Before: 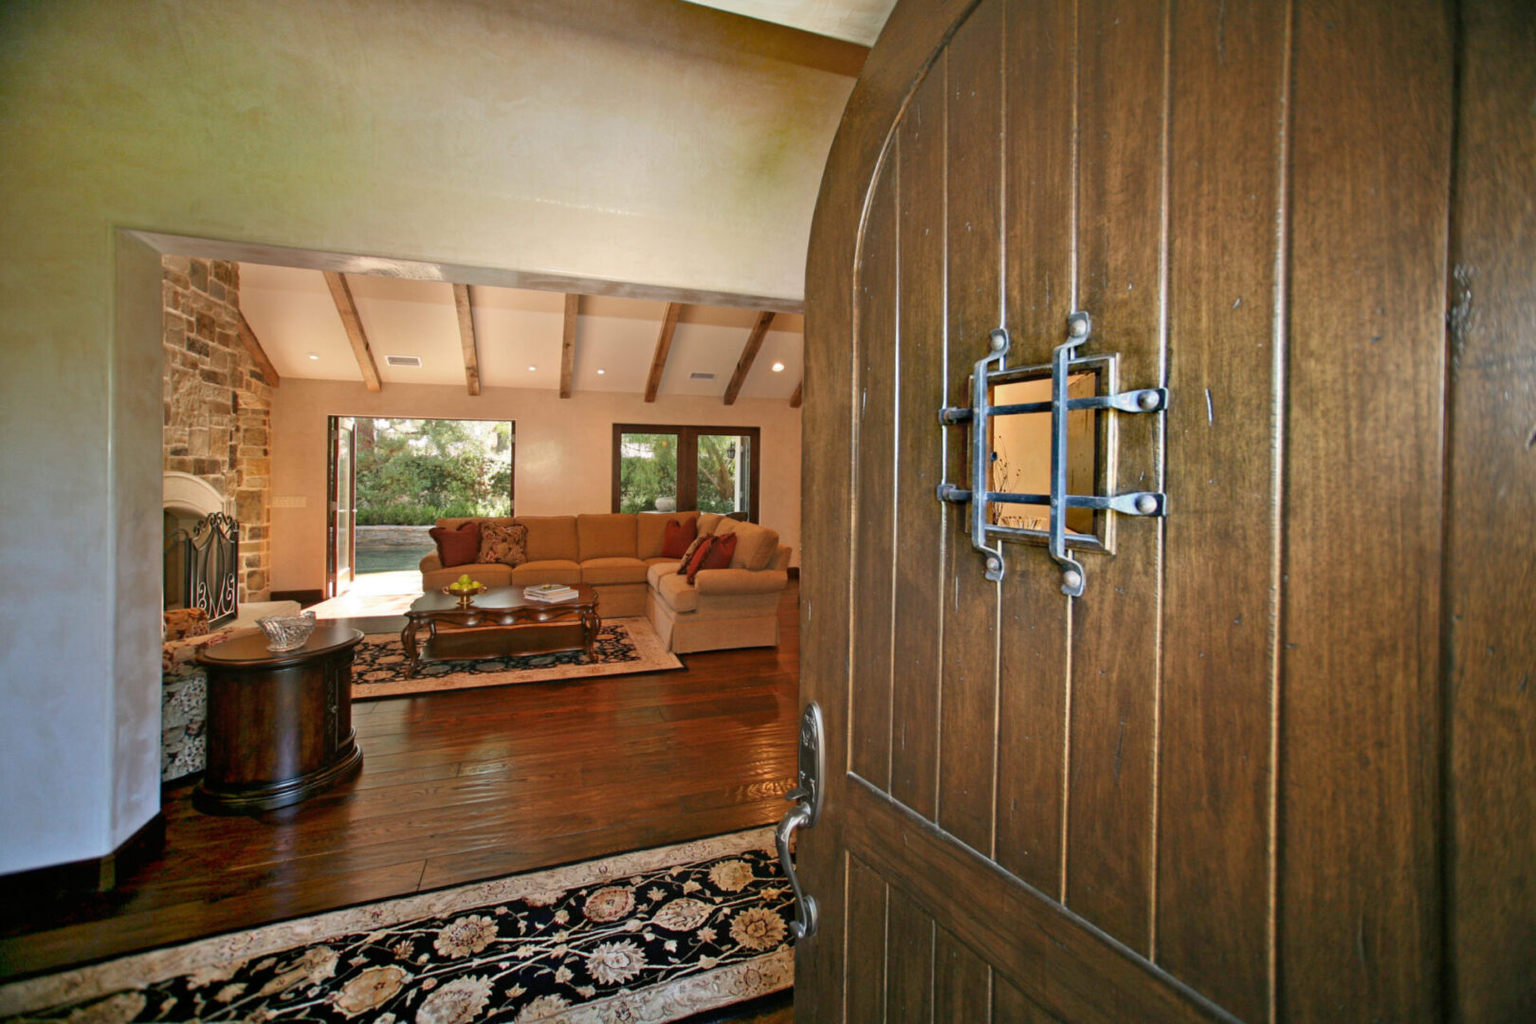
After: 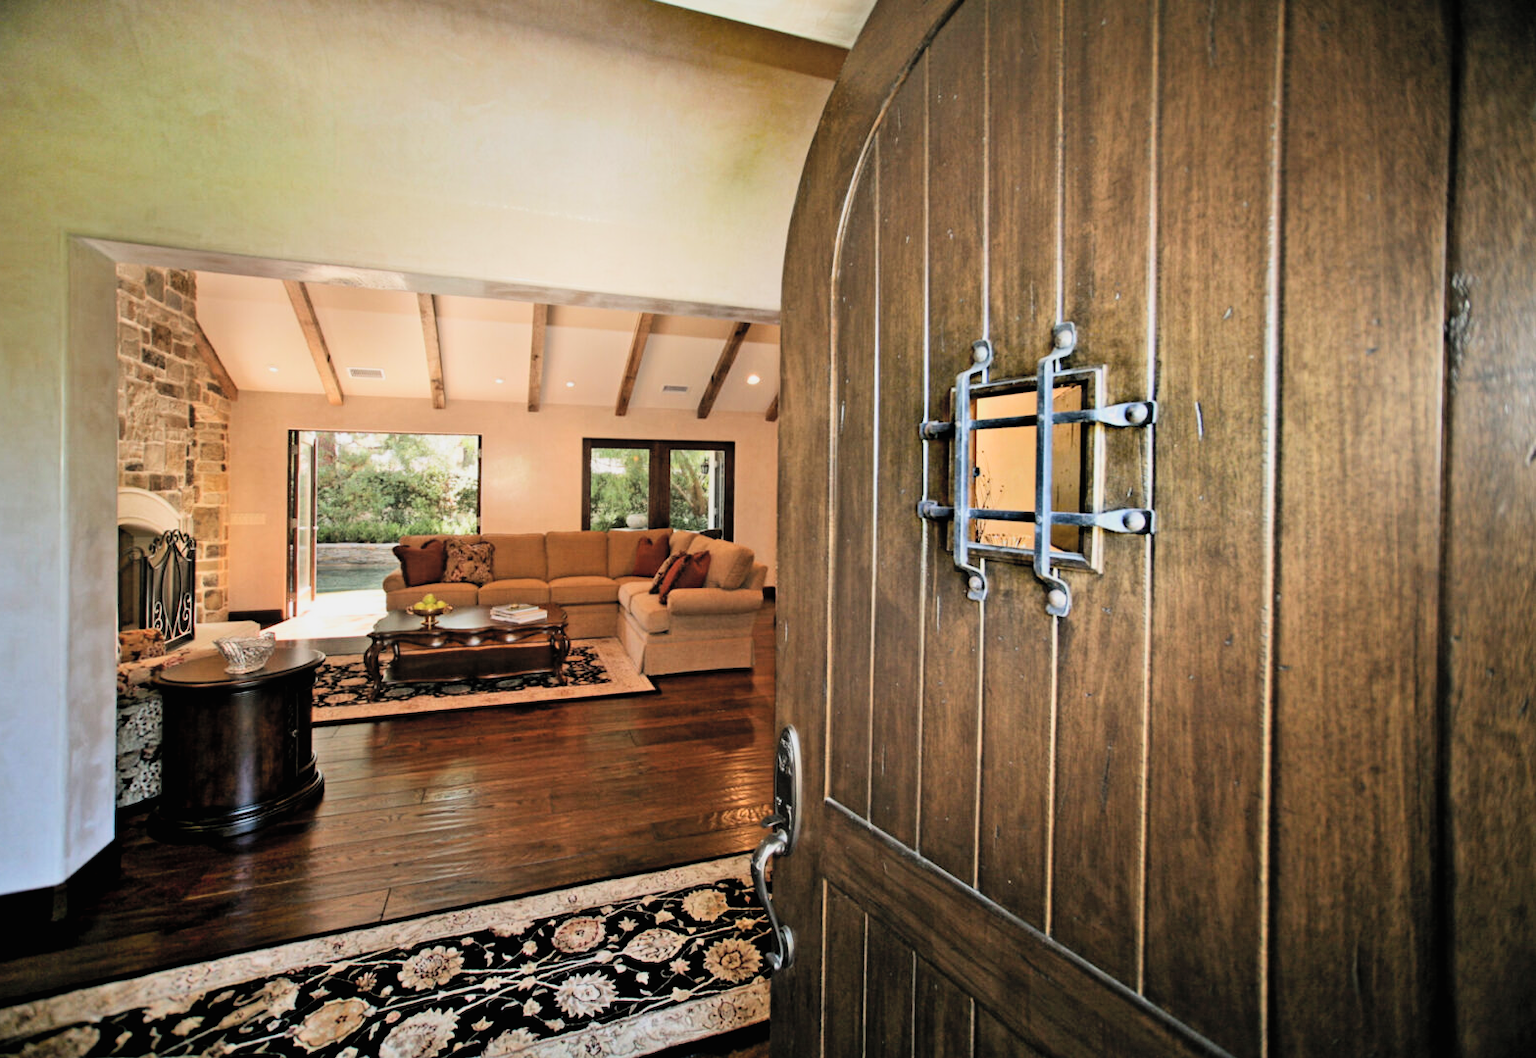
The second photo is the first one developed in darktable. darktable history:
crop and rotate: left 3.238%
contrast brightness saturation: contrast 0.14, brightness 0.21
filmic rgb: black relative exposure -5 EV, hardness 2.88, contrast 1.3, highlights saturation mix -30%
